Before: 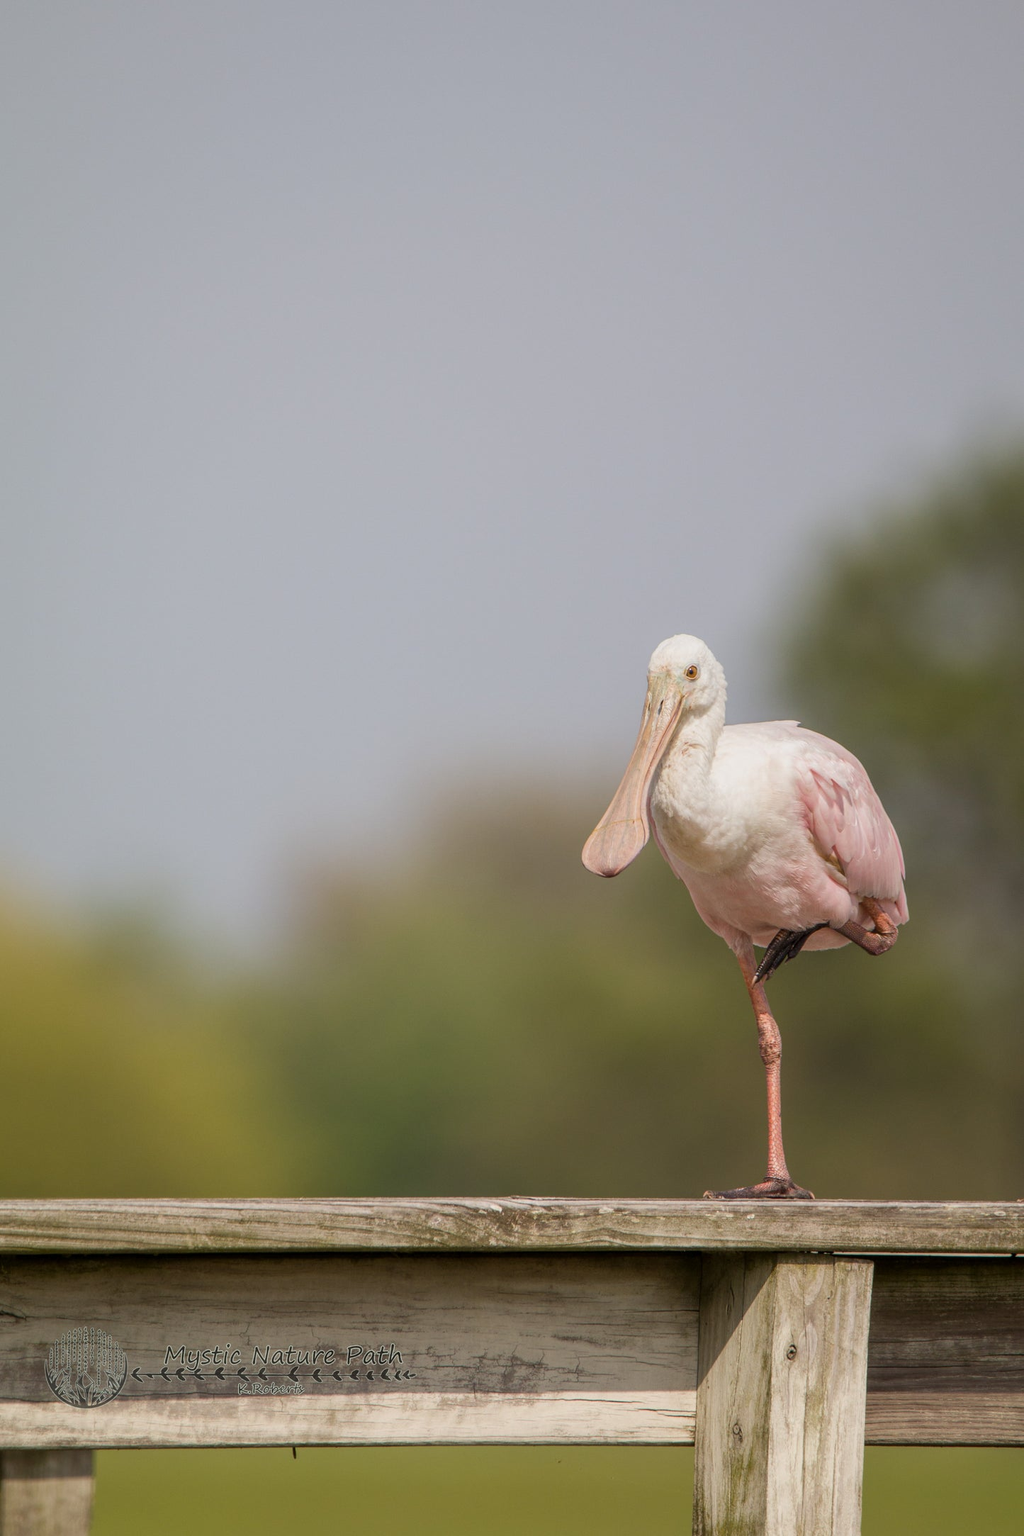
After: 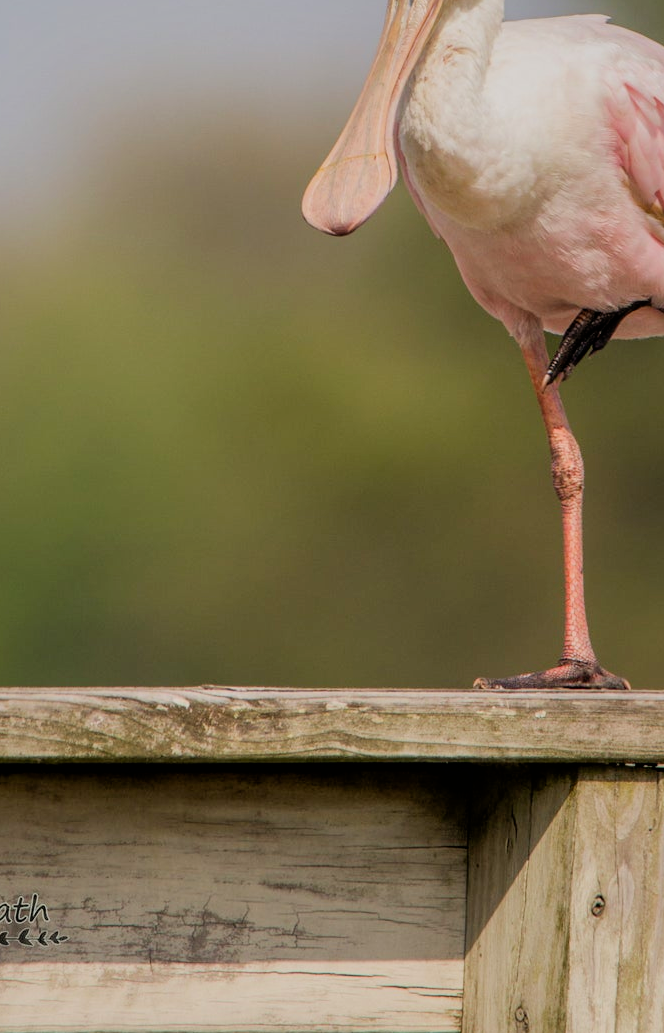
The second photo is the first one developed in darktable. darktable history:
contrast brightness saturation: contrast 0.085, saturation 0.199
filmic rgb: black relative exposure -7.78 EV, white relative exposure 4.43 EV, threshold 3.05 EV, hardness 3.76, latitude 49.04%, contrast 1.101, enable highlight reconstruction true
exposure: exposure 0.132 EV, compensate highlight preservation false
crop: left 35.955%, top 46.24%, right 18.085%, bottom 6.064%
shadows and highlights: on, module defaults
